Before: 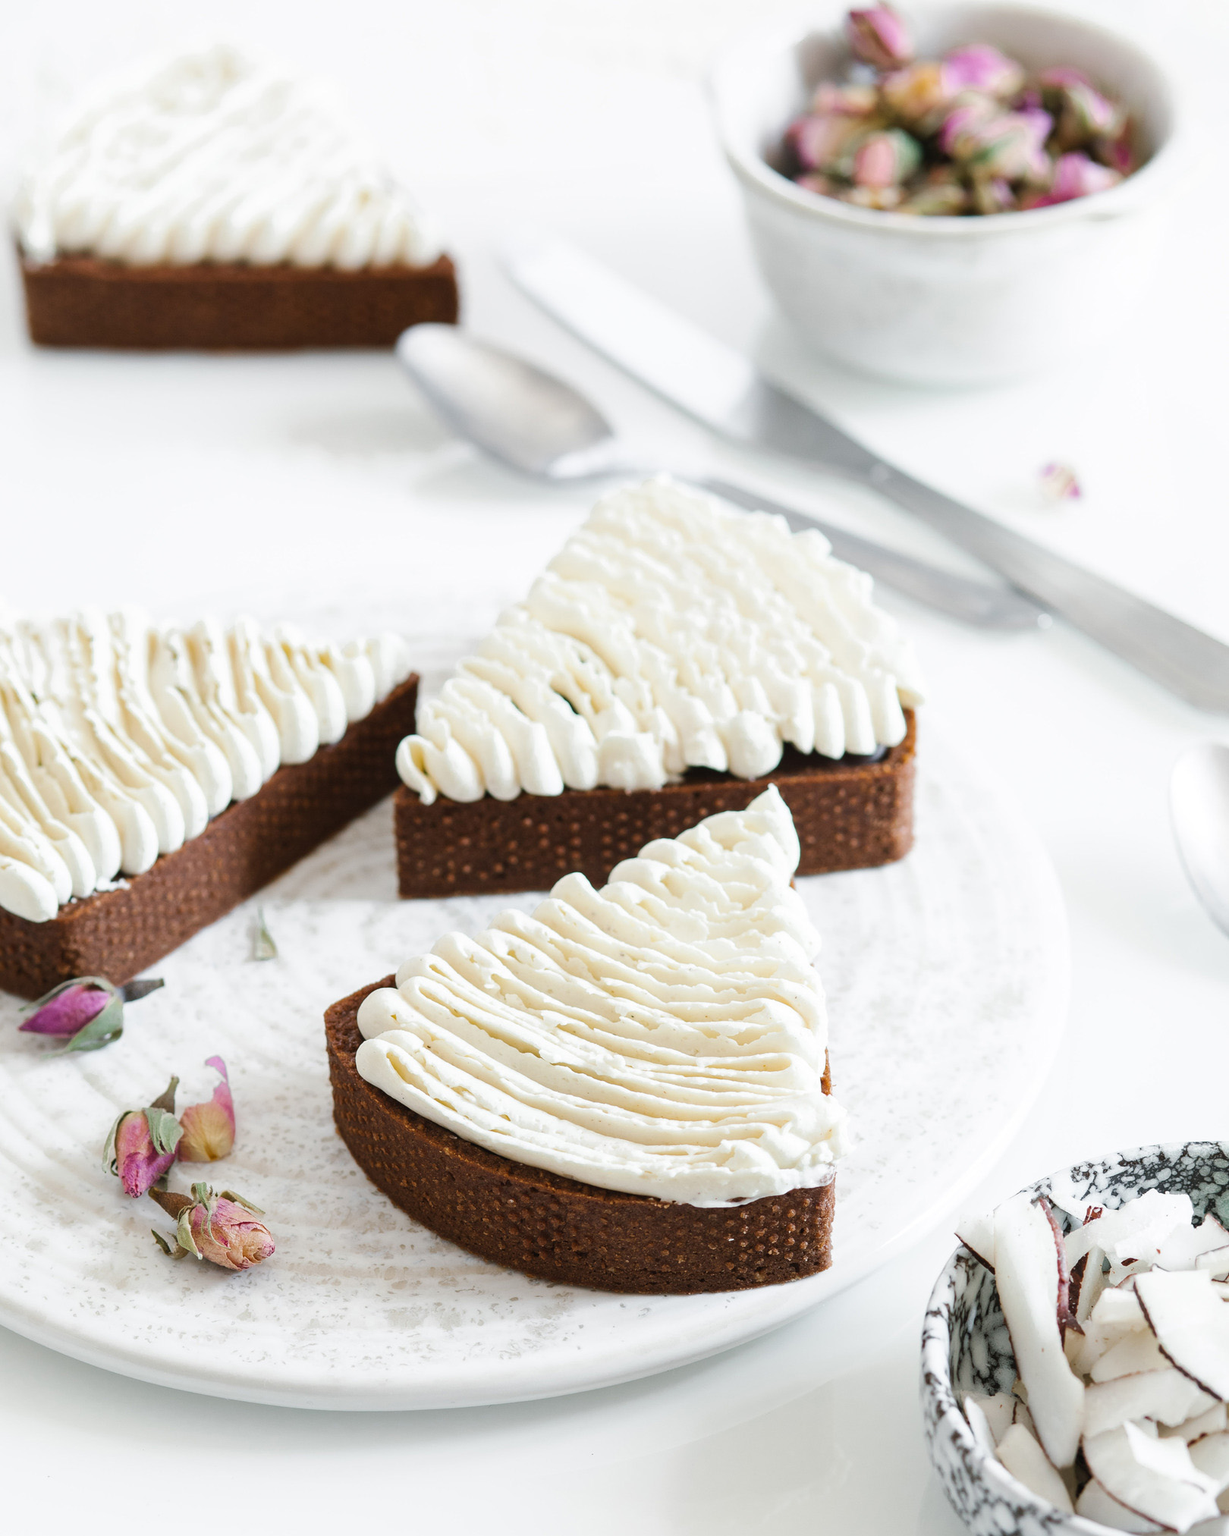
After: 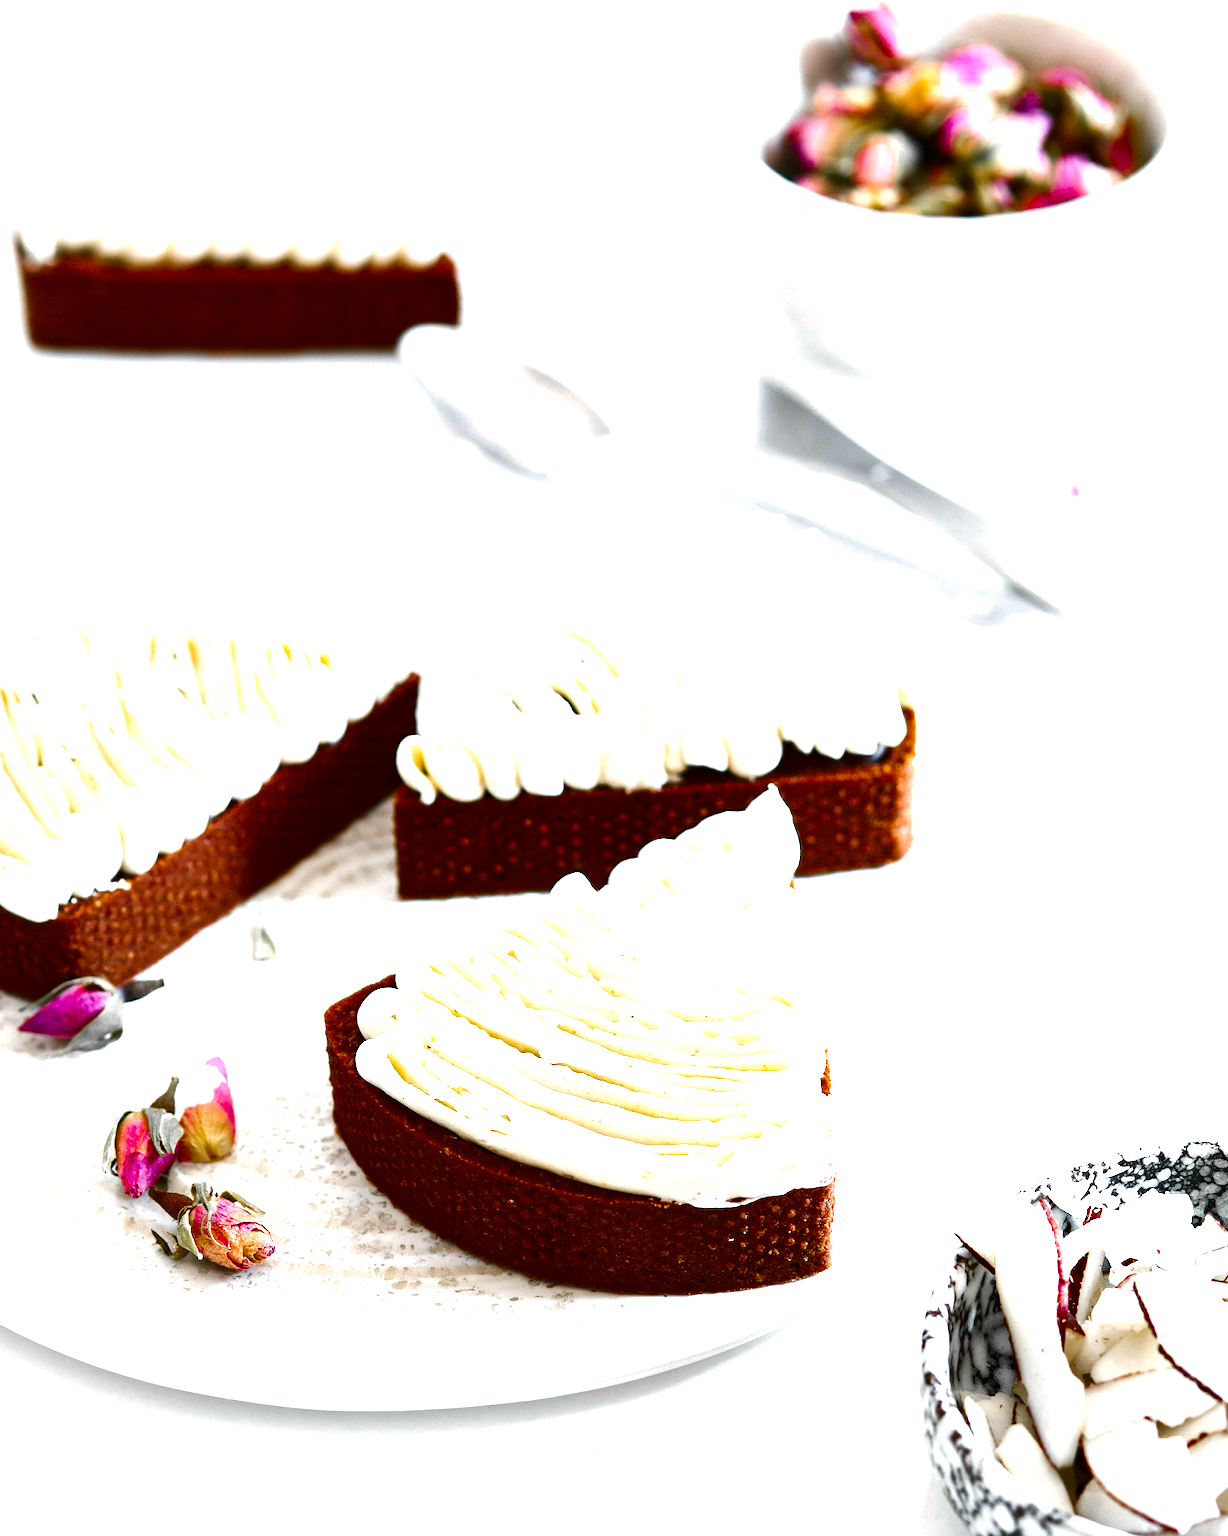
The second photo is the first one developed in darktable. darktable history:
color balance rgb: linear chroma grading › global chroma 15%, perceptual saturation grading › global saturation 30%
color zones: curves: ch1 [(0, 0.679) (0.143, 0.647) (0.286, 0.261) (0.378, -0.011) (0.571, 0.396) (0.714, 0.399) (0.857, 0.406) (1, 0.679)]
exposure: black level correction 0, exposure 0.953 EV, compensate exposure bias true, compensate highlight preservation false
contrast brightness saturation: brightness -0.52
